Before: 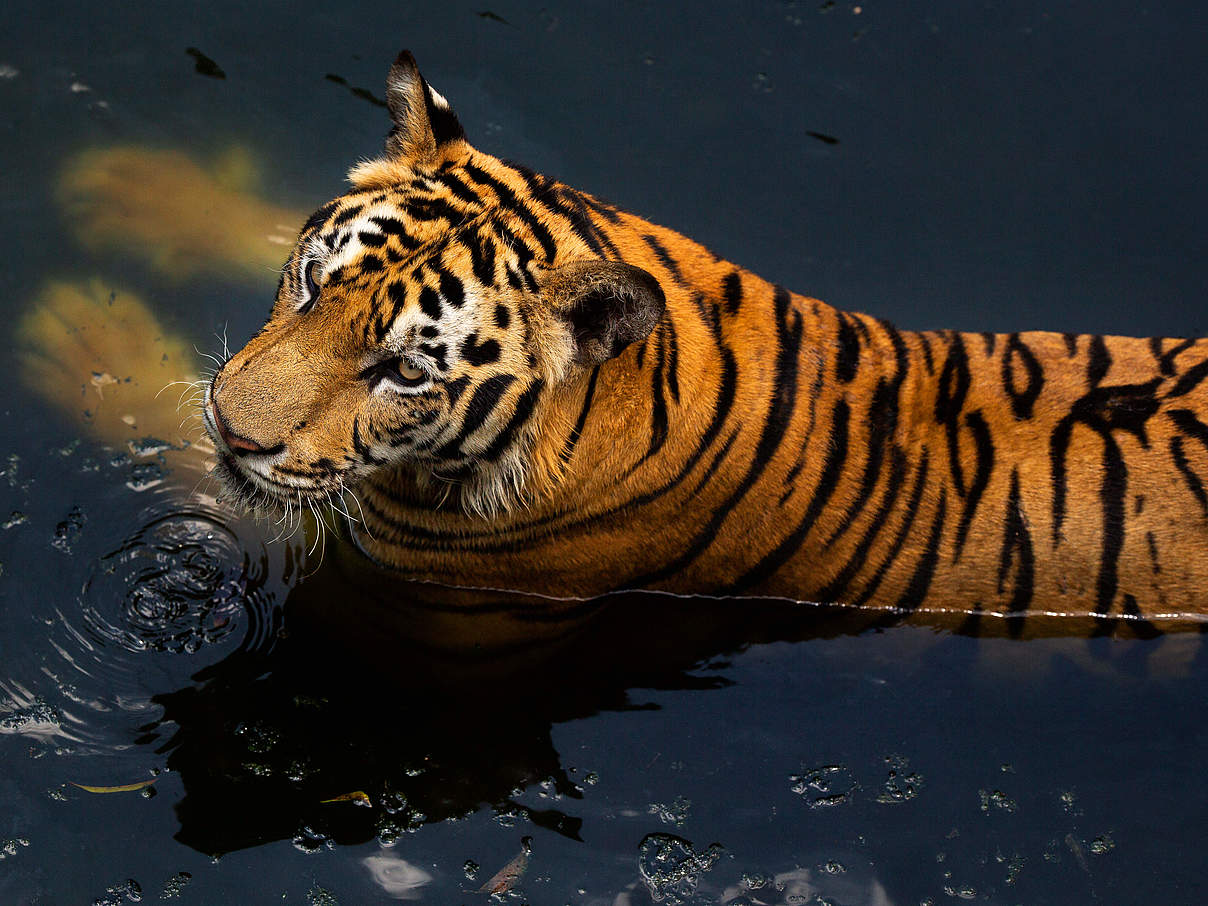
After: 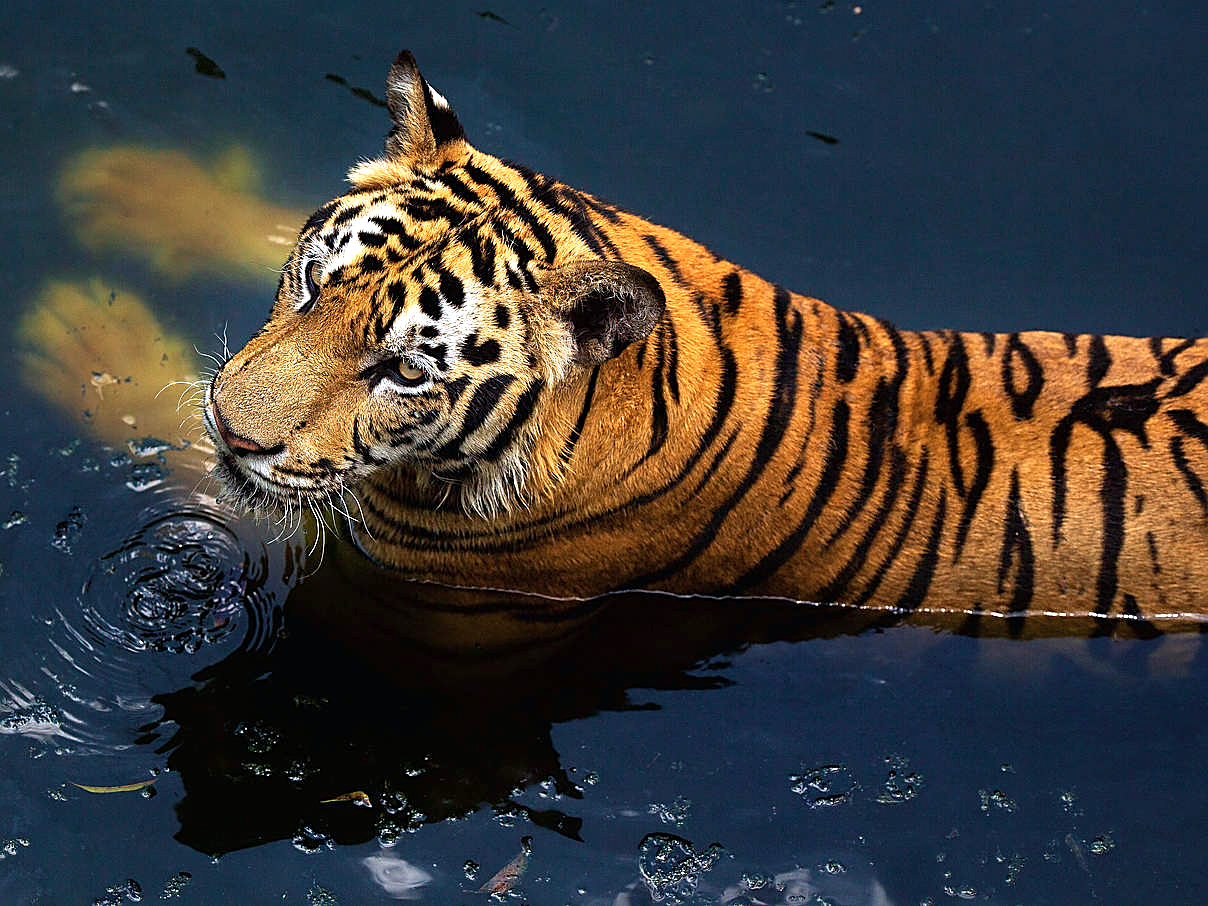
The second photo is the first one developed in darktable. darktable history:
sharpen: on, module defaults
color calibration: x 0.37, y 0.382, temperature 4313.32 K
velvia: on, module defaults
exposure: black level correction 0, exposure 0.5 EV, compensate highlight preservation false
